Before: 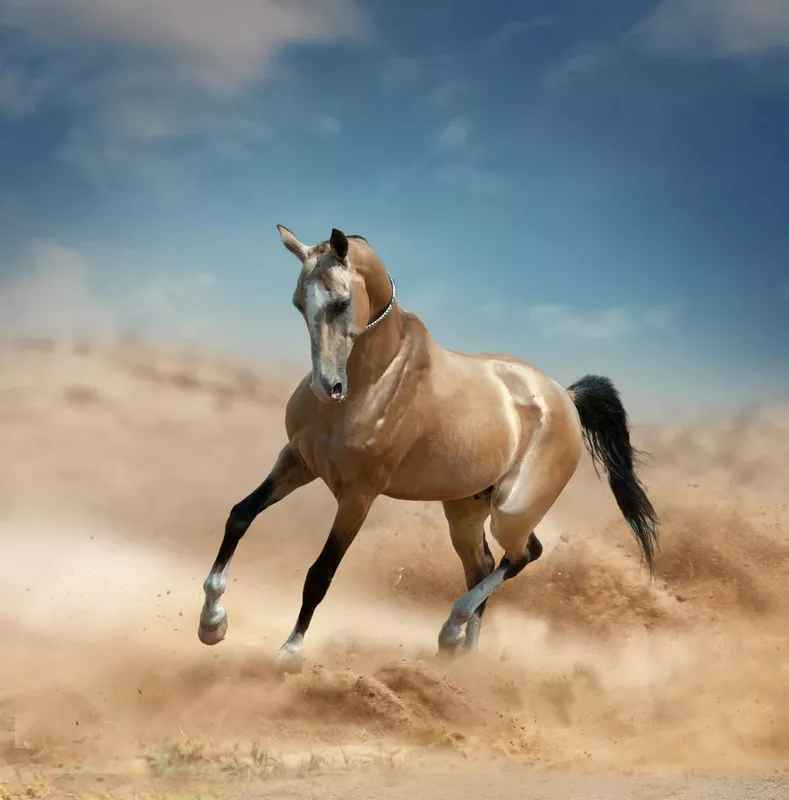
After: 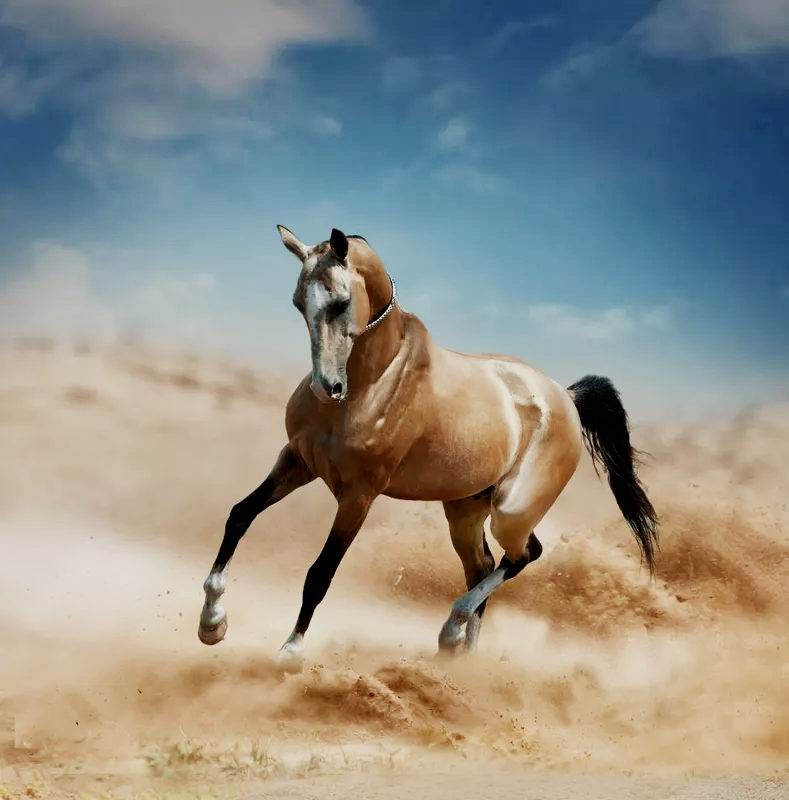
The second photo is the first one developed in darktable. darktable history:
local contrast: mode bilateral grid, contrast 20, coarseness 50, detail 120%, midtone range 0.2
sigmoid: contrast 1.7, skew -0.2, preserve hue 0%, red attenuation 0.1, red rotation 0.035, green attenuation 0.1, green rotation -0.017, blue attenuation 0.15, blue rotation -0.052, base primaries Rec2020
